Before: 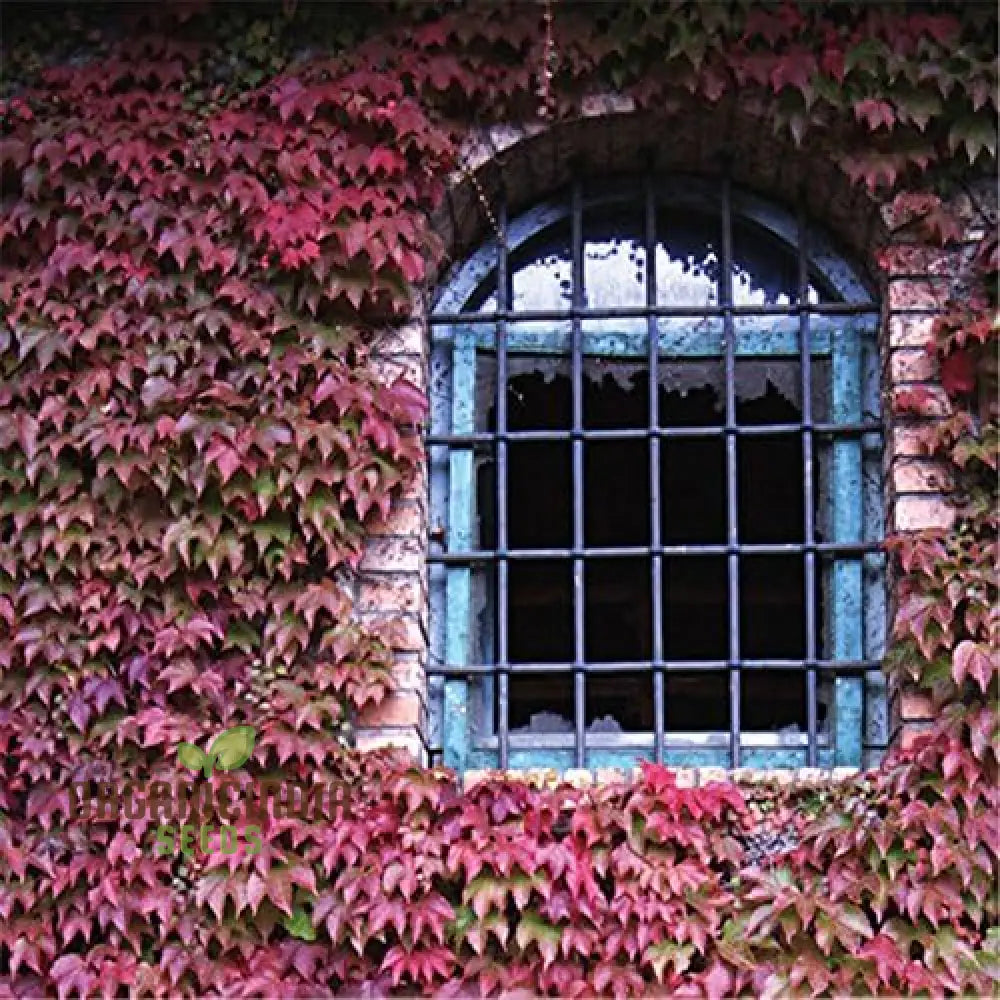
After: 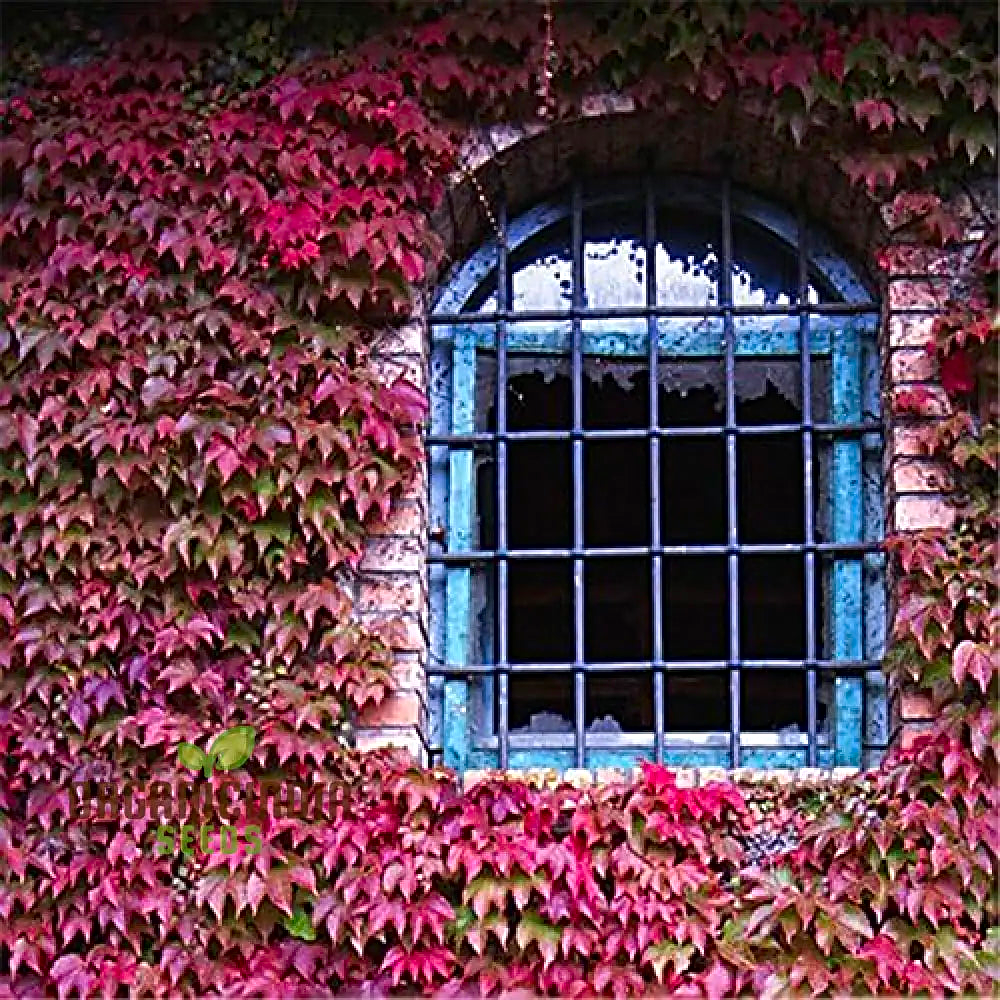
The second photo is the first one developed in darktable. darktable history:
contrast brightness saturation: brightness -0.028, saturation 0.355
sharpen: radius 2.537, amount 0.617
